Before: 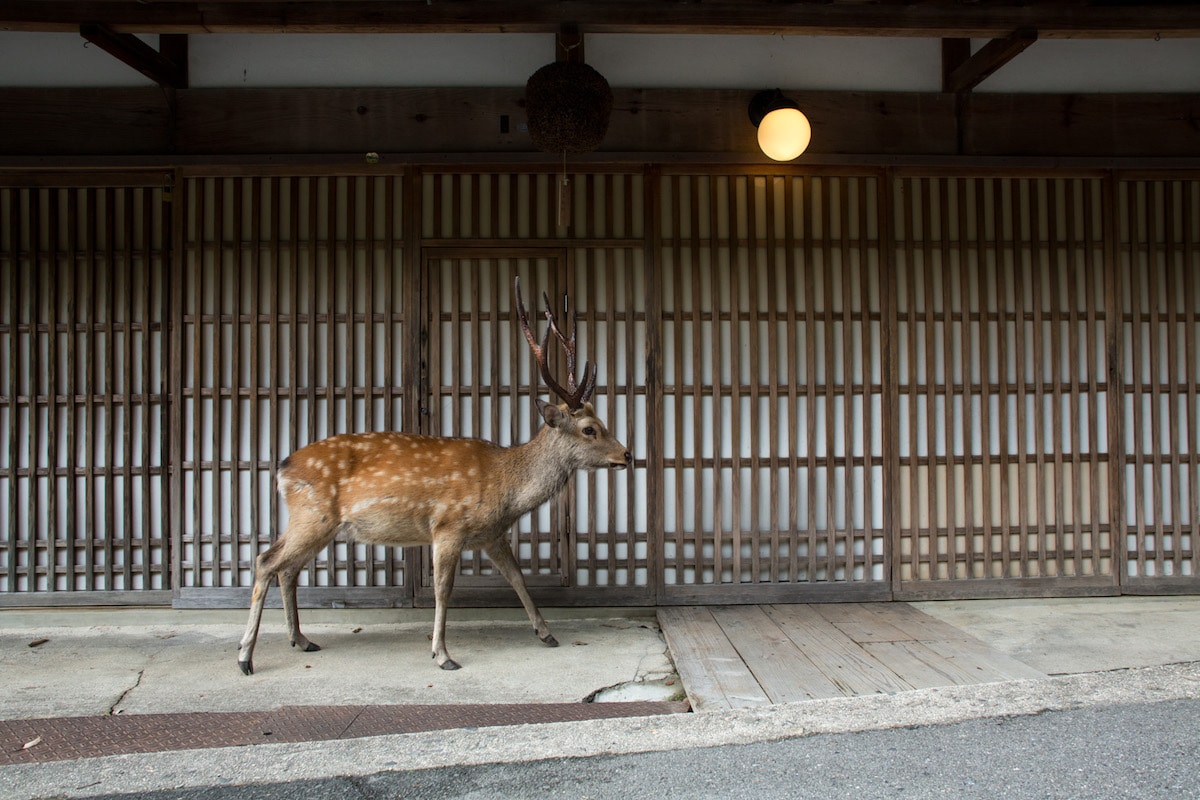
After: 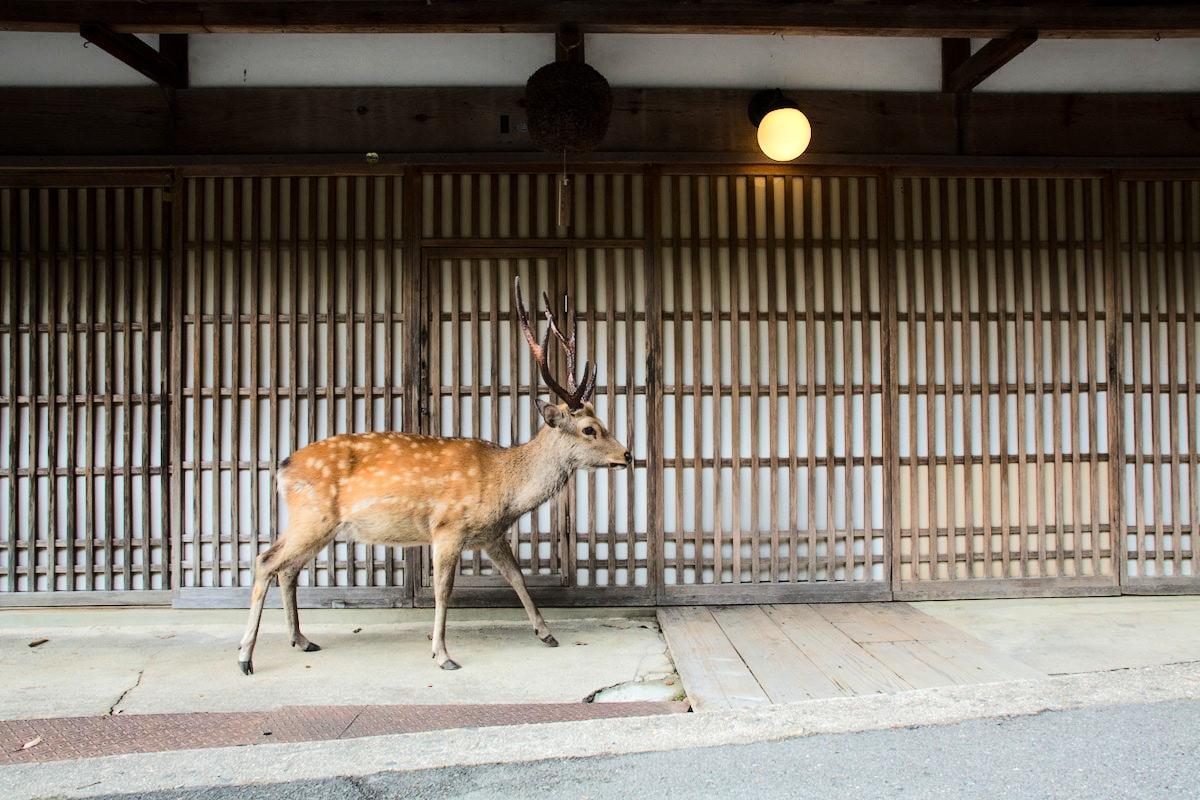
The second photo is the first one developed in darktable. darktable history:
tone equalizer: -7 EV 0.161 EV, -6 EV 0.571 EV, -5 EV 1.17 EV, -4 EV 1.36 EV, -3 EV 1.12 EV, -2 EV 0.6 EV, -1 EV 0.151 EV, edges refinement/feathering 500, mask exposure compensation -1.57 EV, preserve details no
